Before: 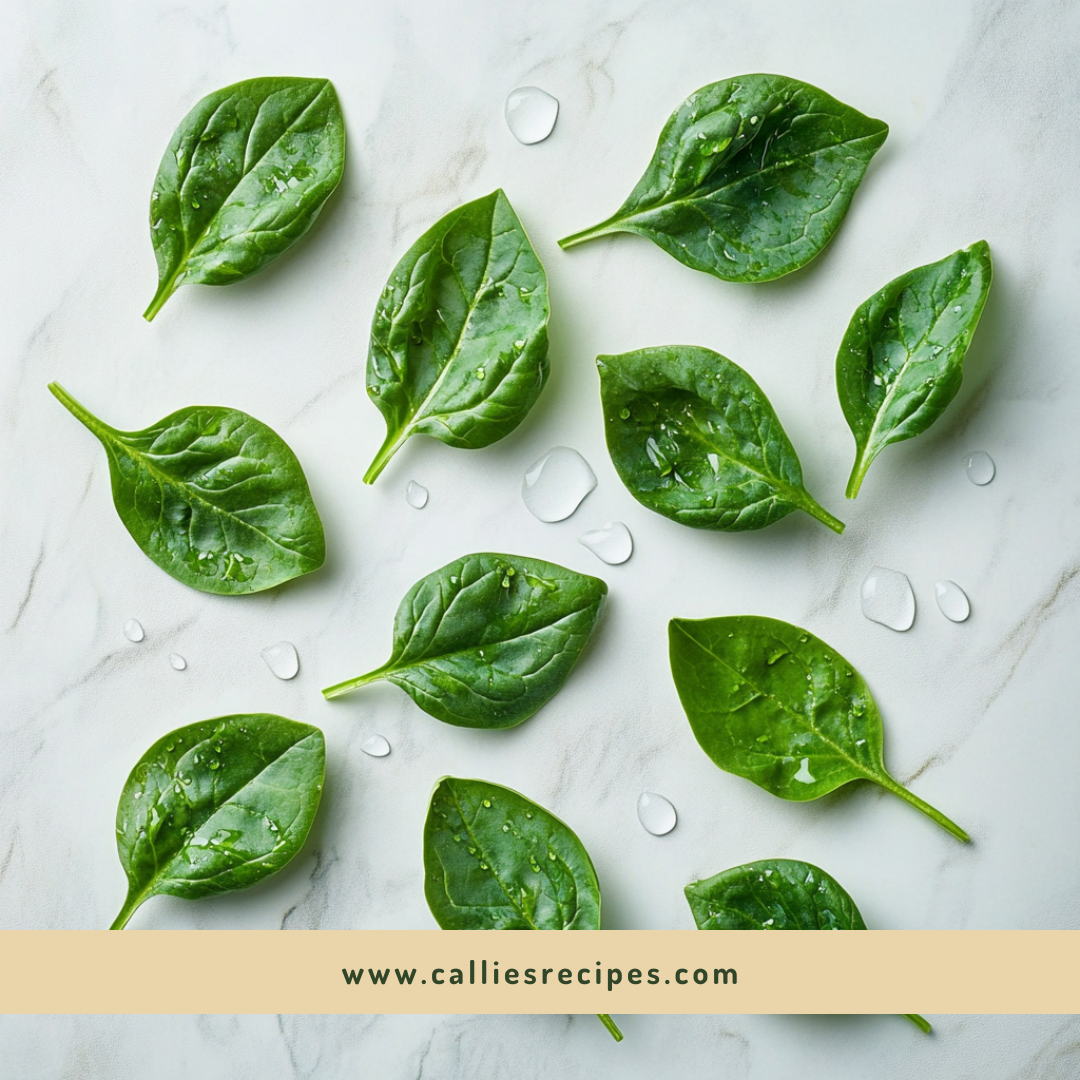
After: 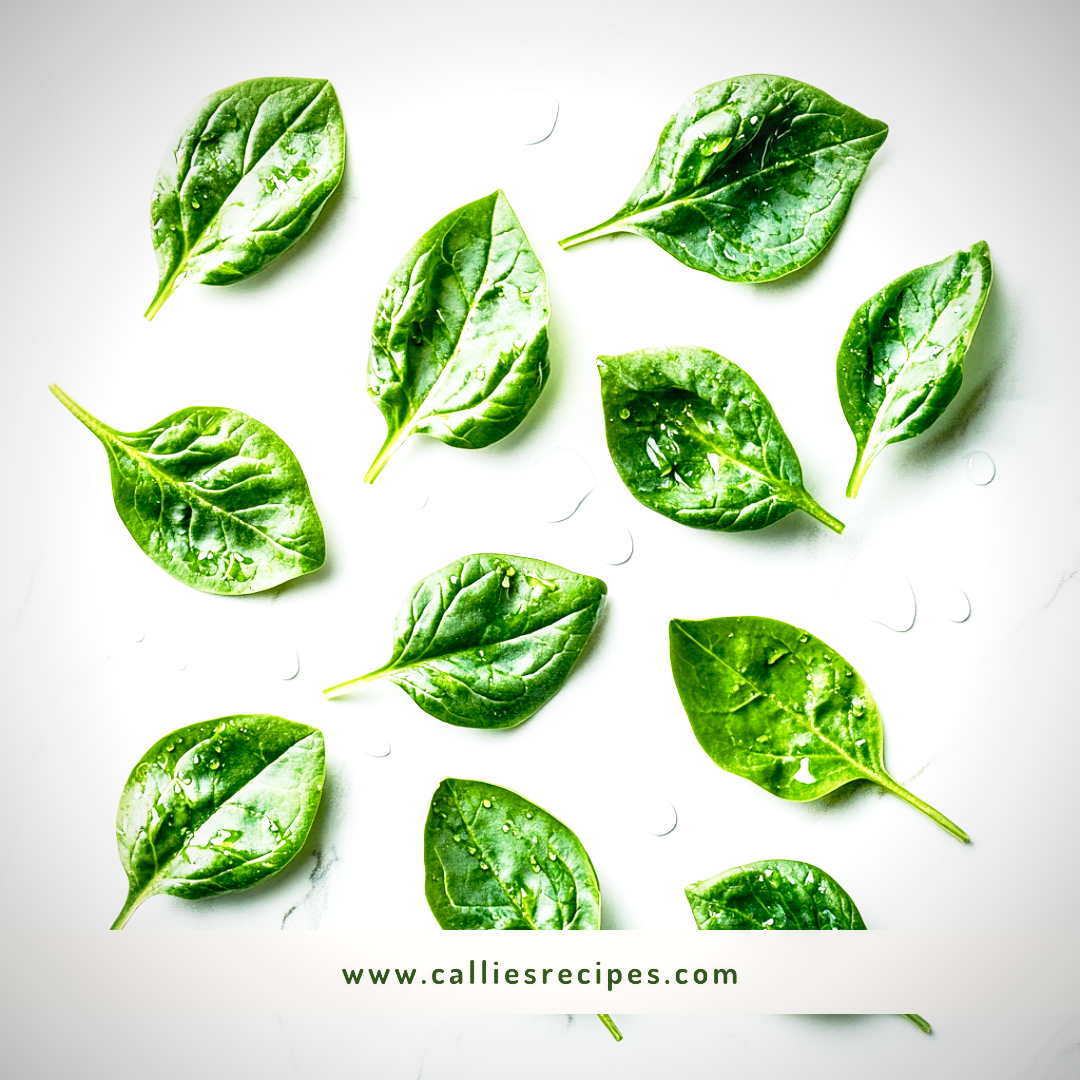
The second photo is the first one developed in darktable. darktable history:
vignetting: fall-off radius 60.92%
base curve: curves: ch0 [(0, 0) (0.012, 0.01) (0.073, 0.168) (0.31, 0.711) (0.645, 0.957) (1, 1)], preserve colors none
tone equalizer: -8 EV -0.75 EV, -7 EV -0.7 EV, -6 EV -0.6 EV, -5 EV -0.4 EV, -3 EV 0.4 EV, -2 EV 0.6 EV, -1 EV 0.7 EV, +0 EV 0.75 EV, edges refinement/feathering 500, mask exposure compensation -1.57 EV, preserve details no
local contrast: detail 130%
